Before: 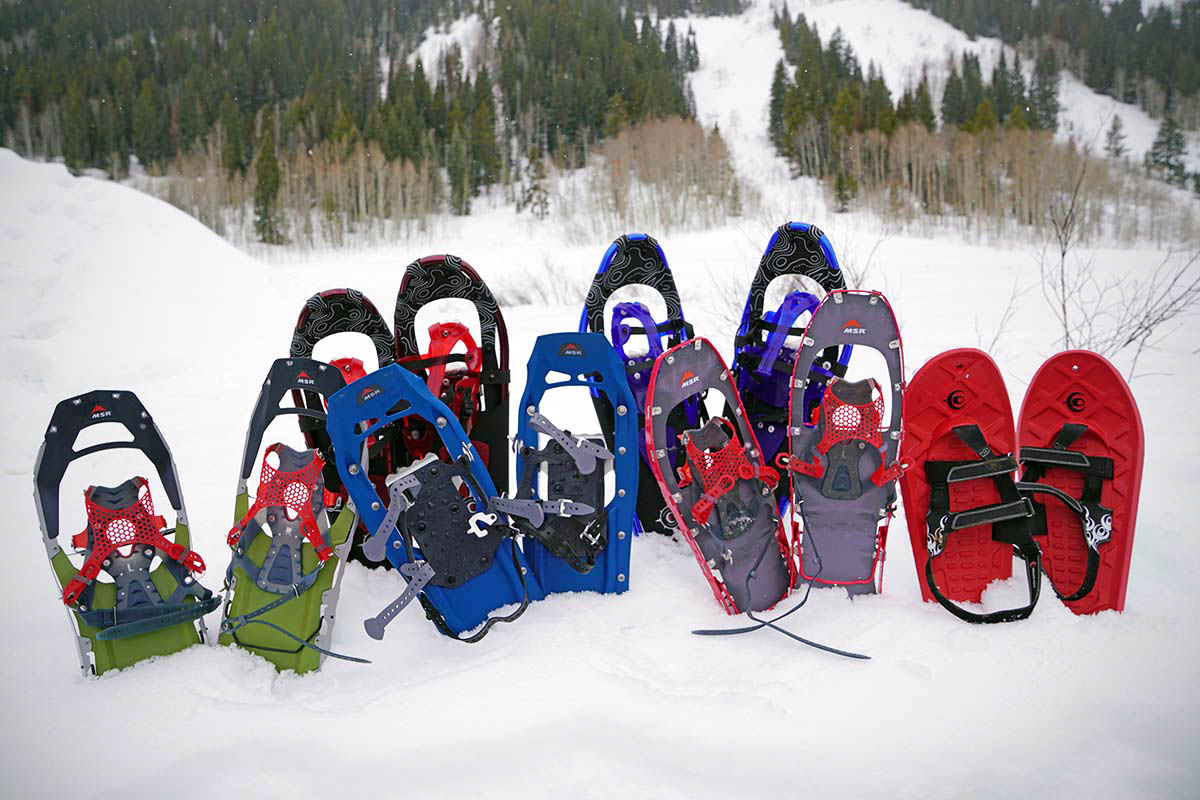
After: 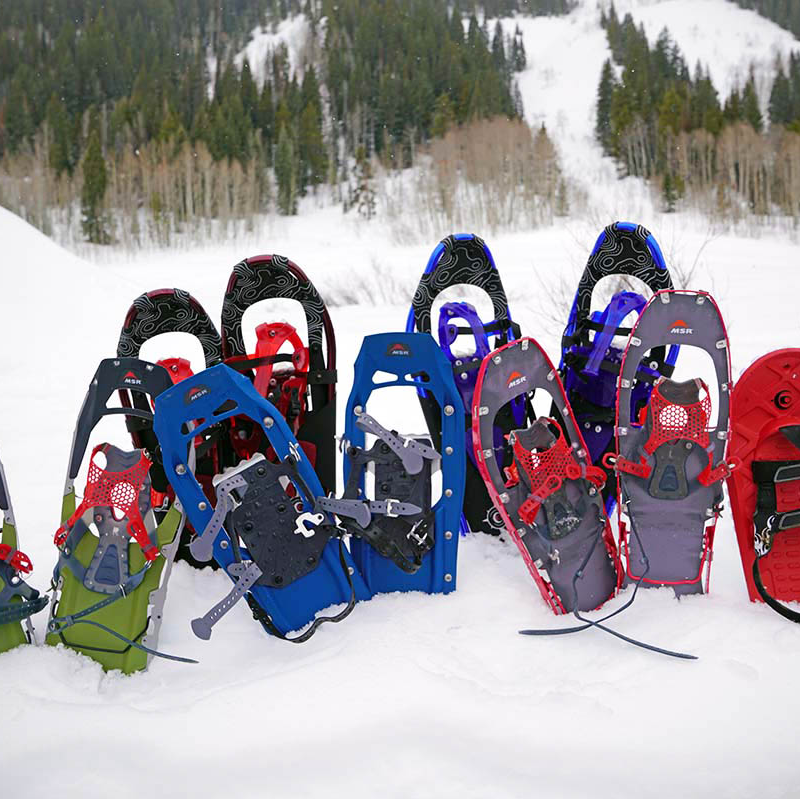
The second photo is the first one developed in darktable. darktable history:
crop and rotate: left 14.417%, right 18.866%
